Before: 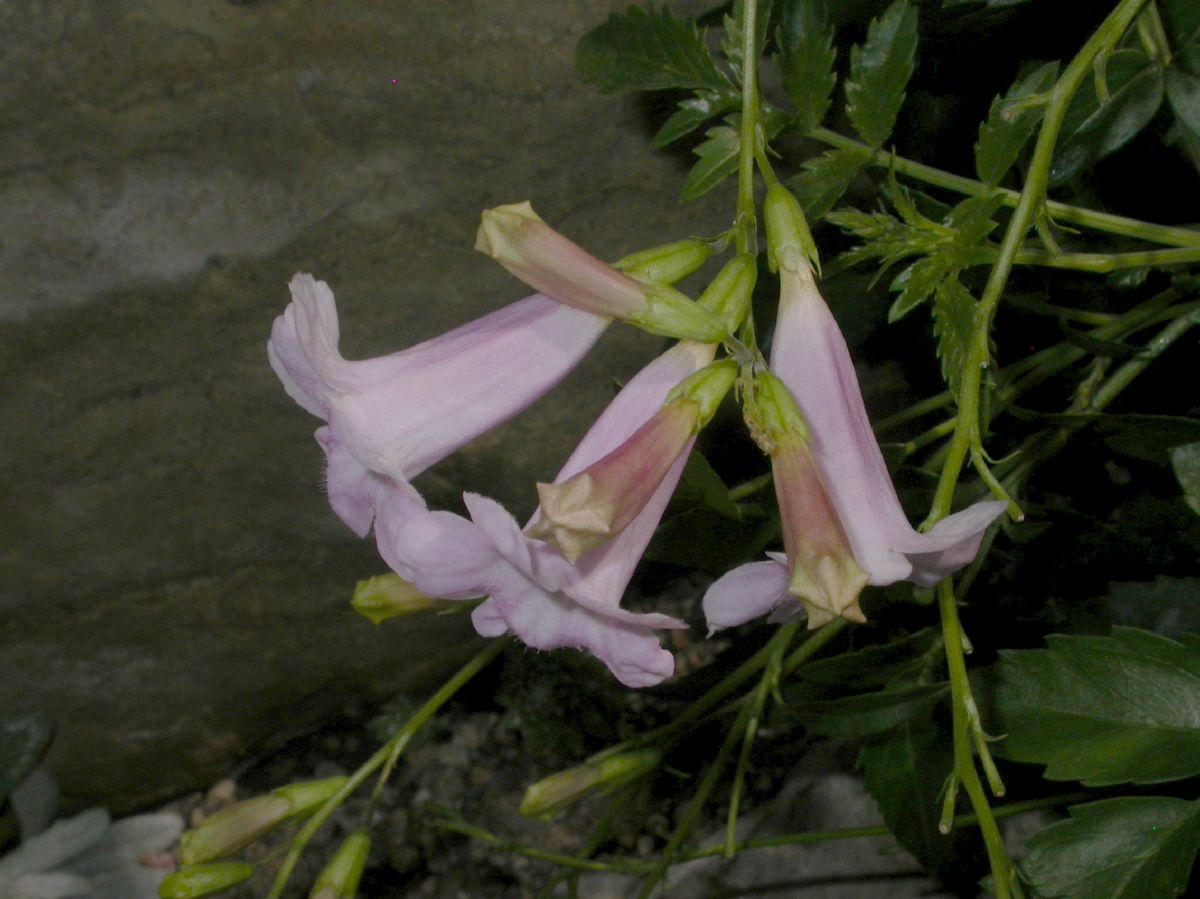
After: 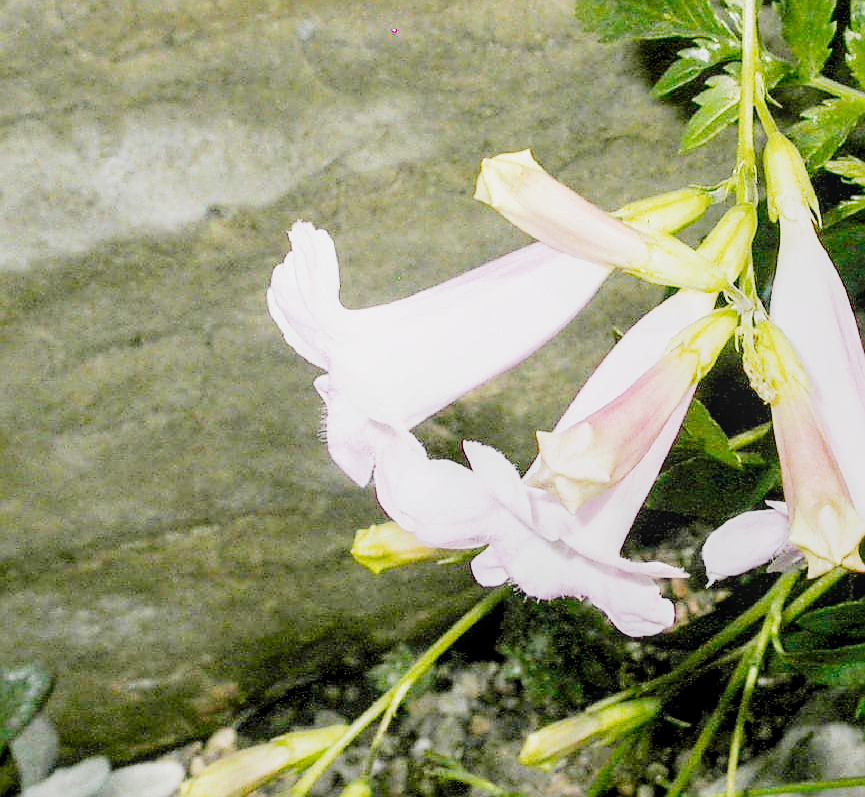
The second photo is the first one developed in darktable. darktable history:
exposure: black level correction 0, exposure 1.68 EV, compensate highlight preservation false
crop: top 5.739%, right 27.838%, bottom 5.573%
base curve: curves: ch0 [(0, 0) (0.008, 0.007) (0.022, 0.029) (0.048, 0.089) (0.092, 0.197) (0.191, 0.399) (0.275, 0.534) (0.357, 0.65) (0.477, 0.78) (0.542, 0.833) (0.799, 0.973) (1, 1)], preserve colors none
sharpen: radius 1.426, amount 1.241, threshold 0.786
local contrast: on, module defaults
tone curve: curves: ch0 [(0, 0) (0.091, 0.066) (0.184, 0.16) (0.491, 0.519) (0.748, 0.765) (1, 0.919)]; ch1 [(0, 0) (0.179, 0.173) (0.322, 0.32) (0.424, 0.424) (0.502, 0.5) (0.56, 0.575) (0.631, 0.675) (0.777, 0.806) (1, 1)]; ch2 [(0, 0) (0.434, 0.447) (0.497, 0.498) (0.539, 0.566) (0.676, 0.691) (1, 1)], preserve colors none
